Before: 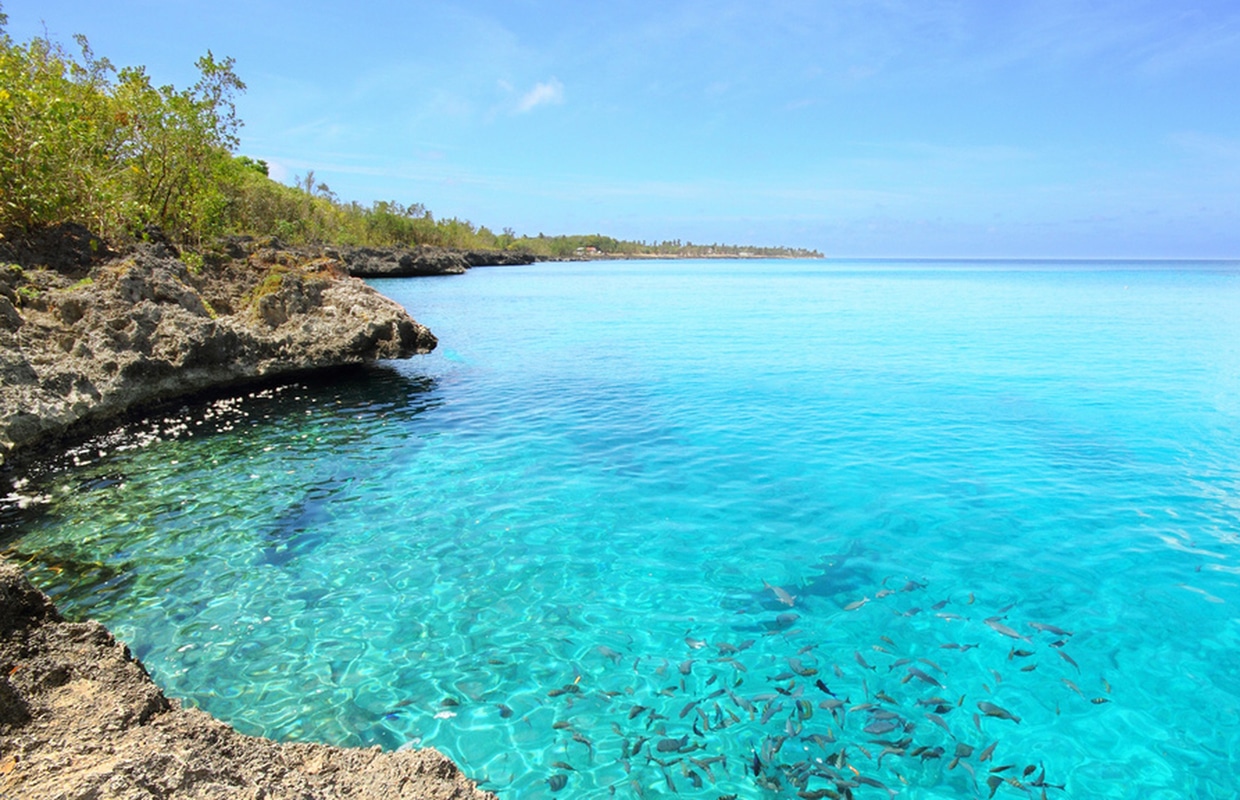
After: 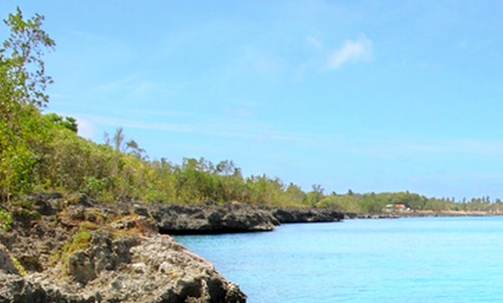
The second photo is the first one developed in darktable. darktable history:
exposure: black level correction 0.004, exposure 0.014 EV, compensate highlight preservation false
crop: left 15.452%, top 5.459%, right 43.956%, bottom 56.62%
